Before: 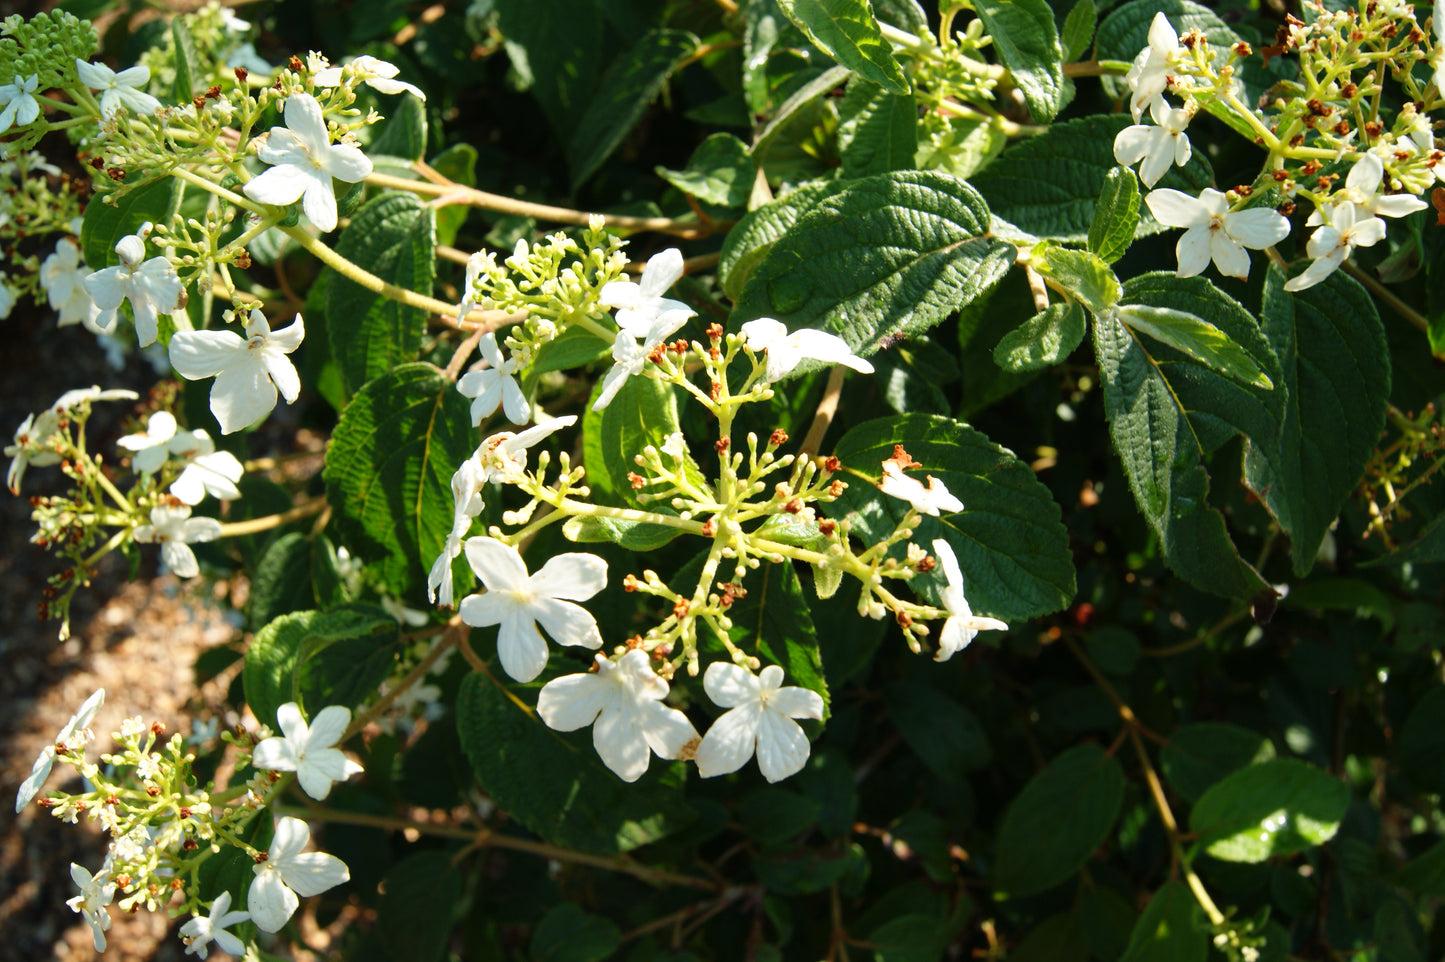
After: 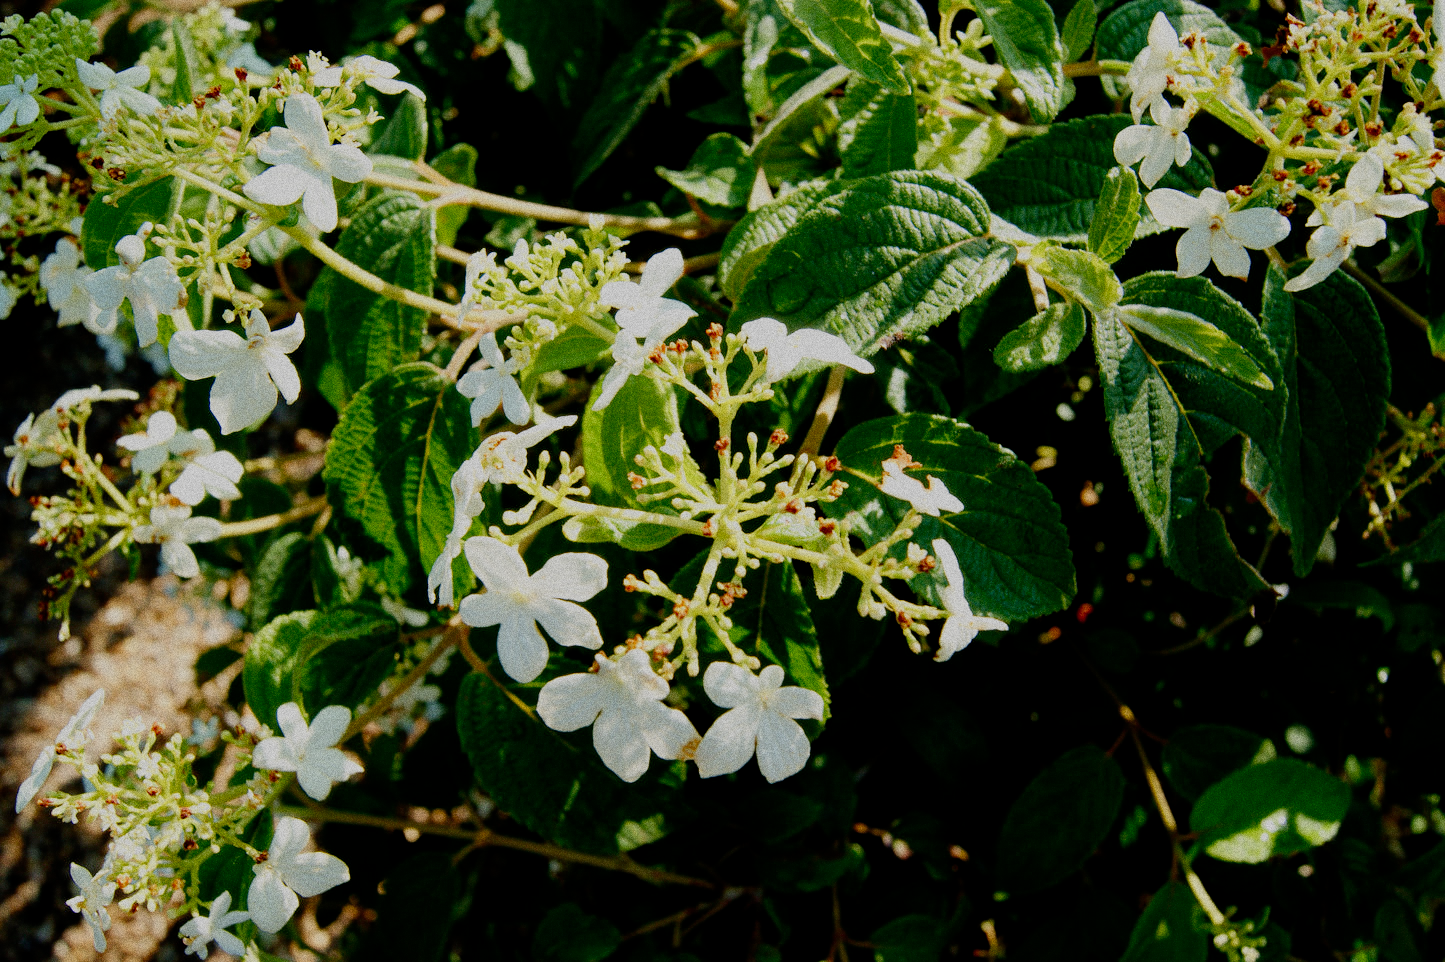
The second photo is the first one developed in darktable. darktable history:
velvia: strength 15%
grain: coarseness 0.09 ISO, strength 40%
filmic rgb: middle gray luminance 18%, black relative exposure -7.5 EV, white relative exposure 8.5 EV, threshold 6 EV, target black luminance 0%, hardness 2.23, latitude 18.37%, contrast 0.878, highlights saturation mix 5%, shadows ↔ highlights balance 10.15%, add noise in highlights 0, preserve chrominance no, color science v3 (2019), use custom middle-gray values true, iterations of high-quality reconstruction 0, contrast in highlights soft, enable highlight reconstruction true
